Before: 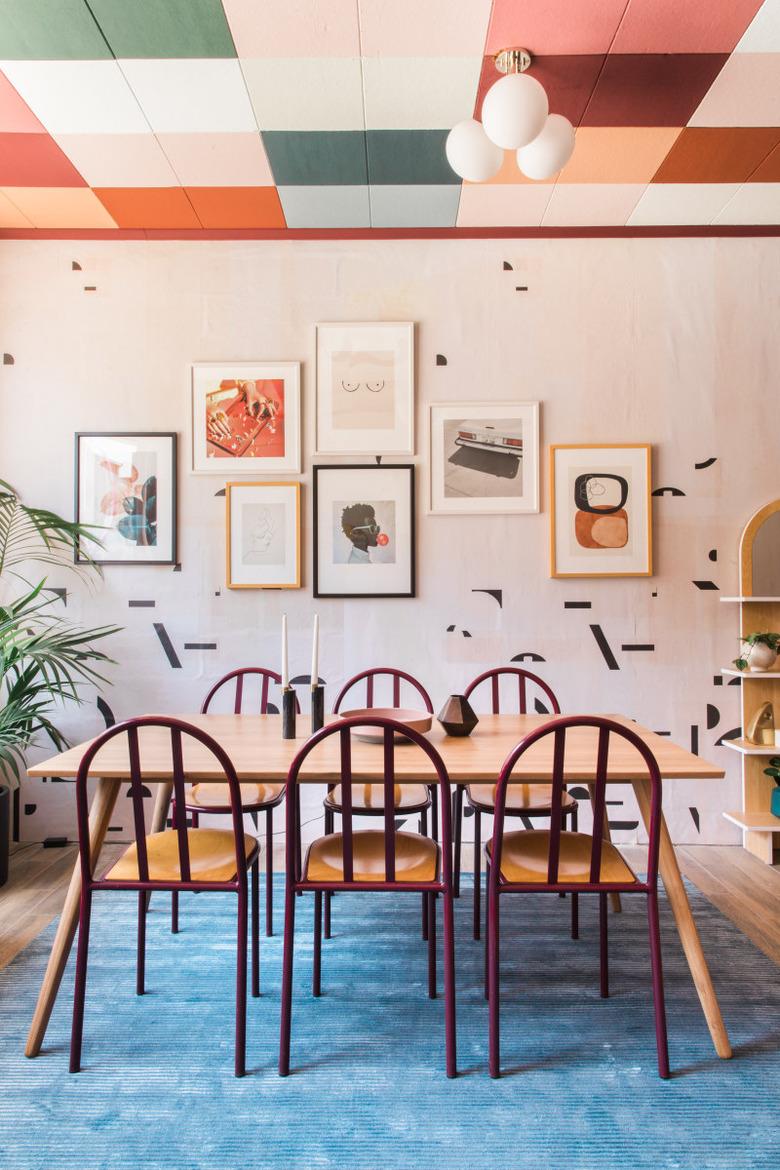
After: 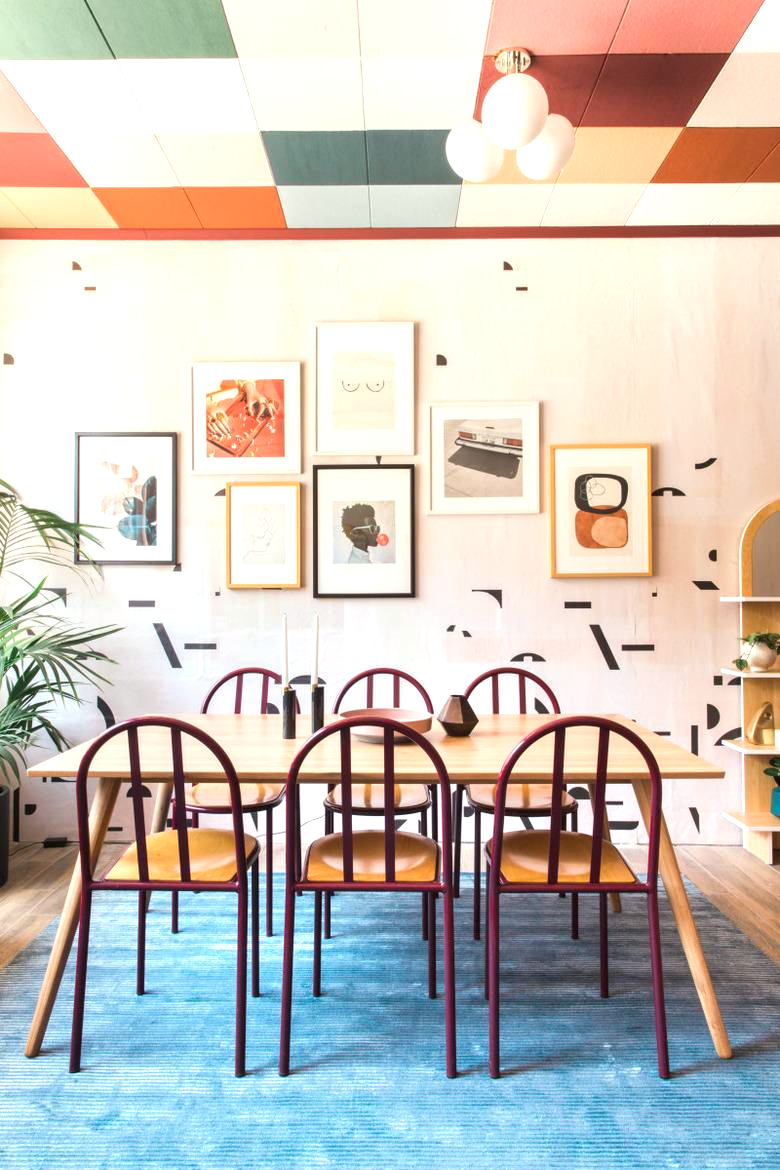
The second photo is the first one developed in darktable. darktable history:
exposure: exposure 0.603 EV, compensate highlight preservation false
color correction: highlights a* -2.51, highlights b* 2.42
